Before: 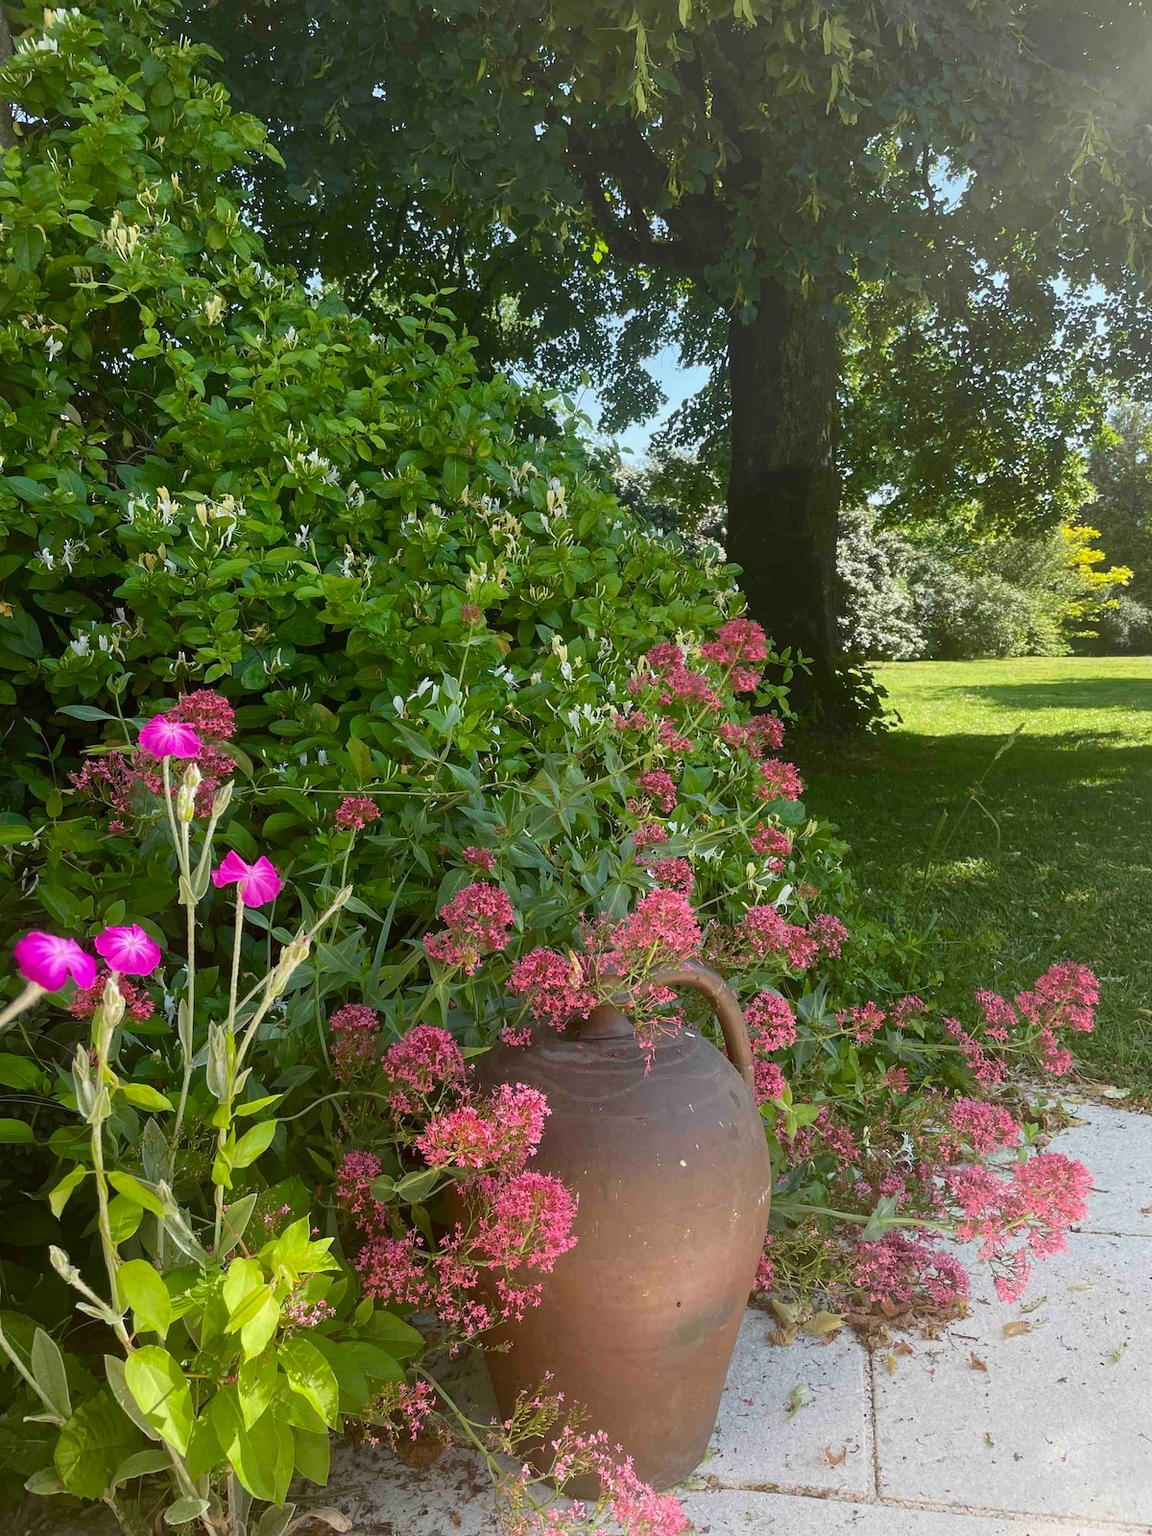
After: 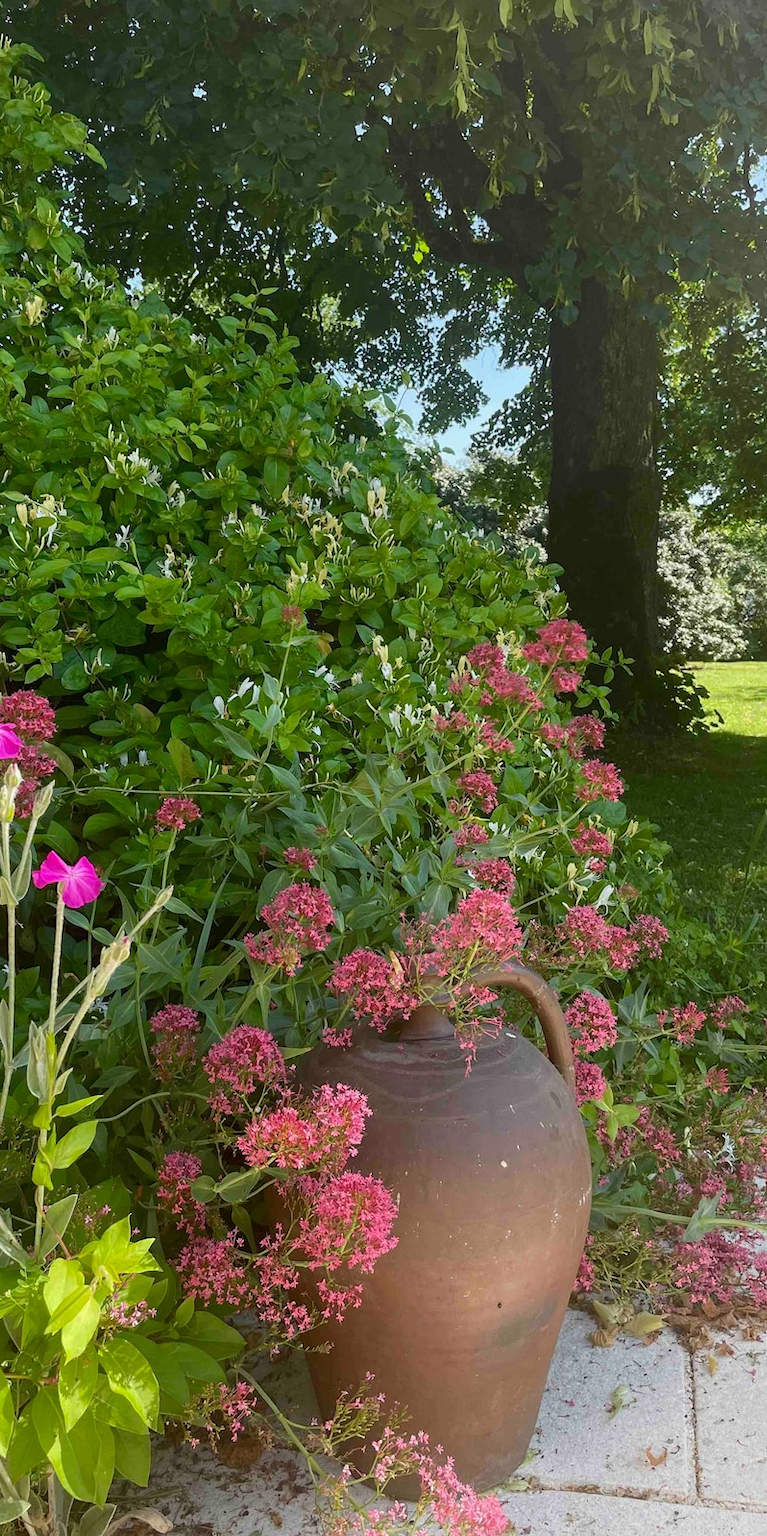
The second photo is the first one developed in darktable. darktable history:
crop and rotate: left 15.588%, right 17.794%
